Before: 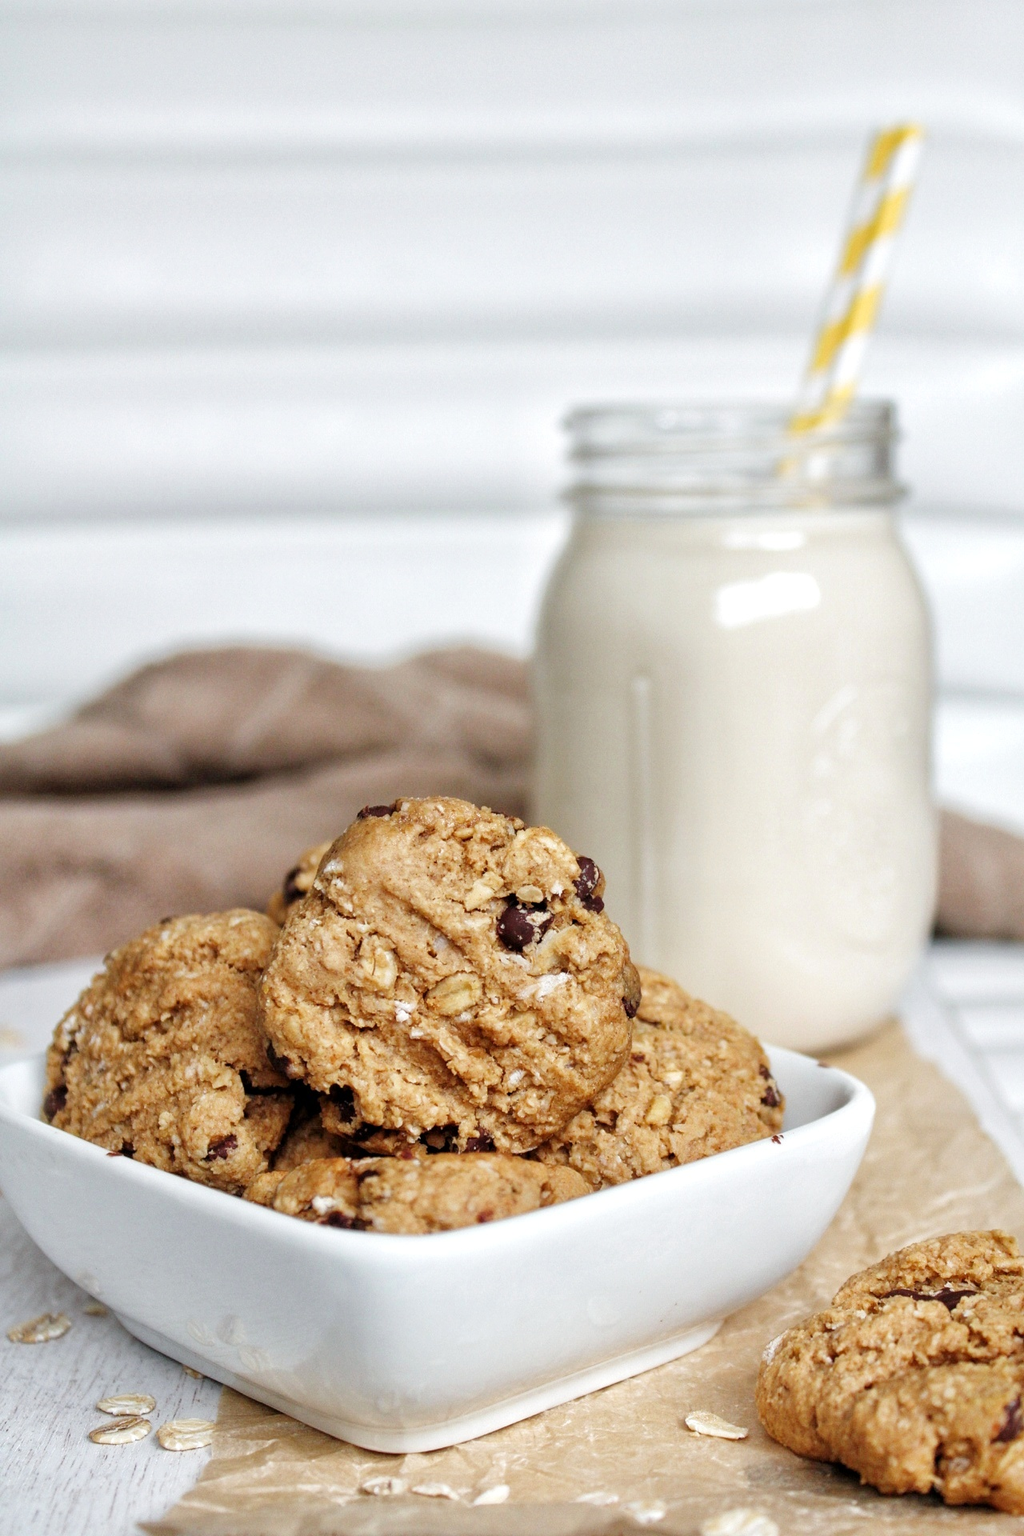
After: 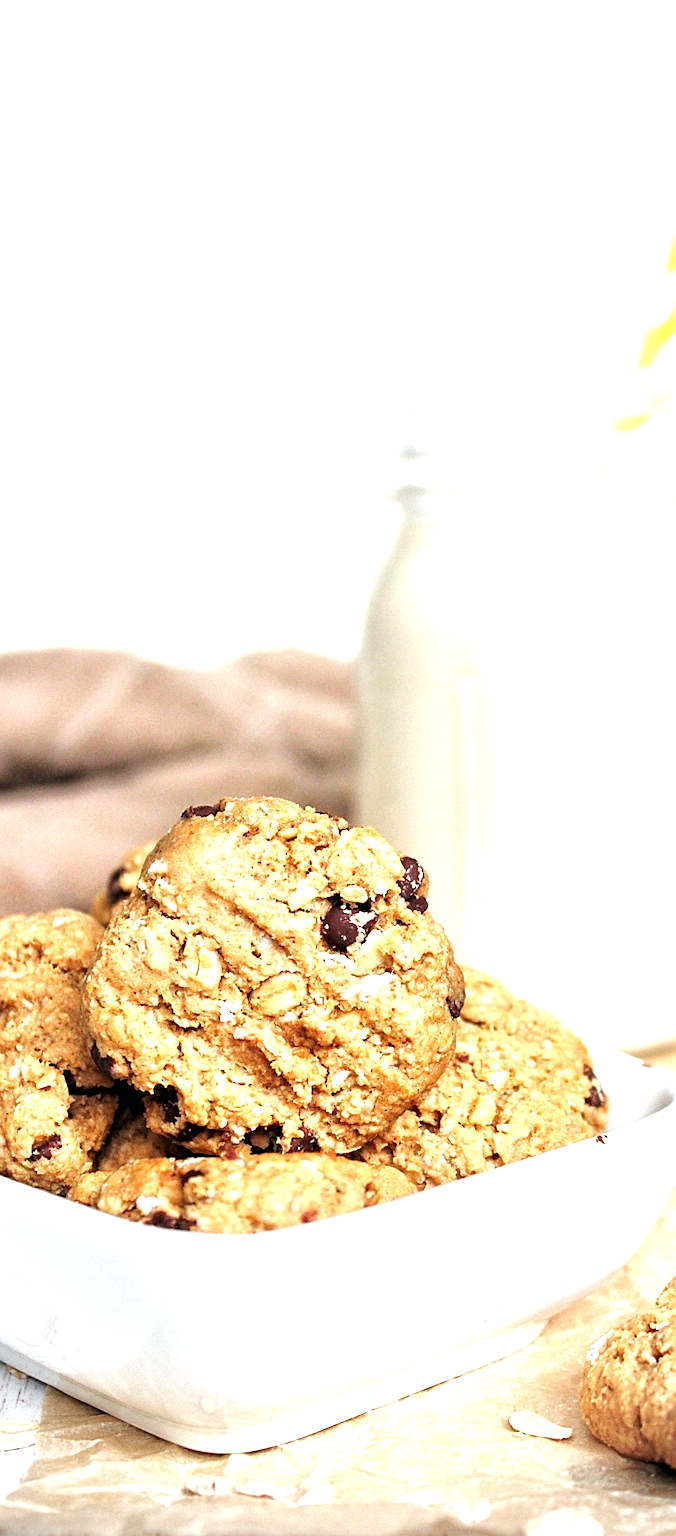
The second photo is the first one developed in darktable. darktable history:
crop: left 17.221%, right 16.696%
exposure: black level correction 0, exposure 1.19 EV, compensate highlight preservation false
vignetting: center (-0.009, 0)
sharpen: on, module defaults
